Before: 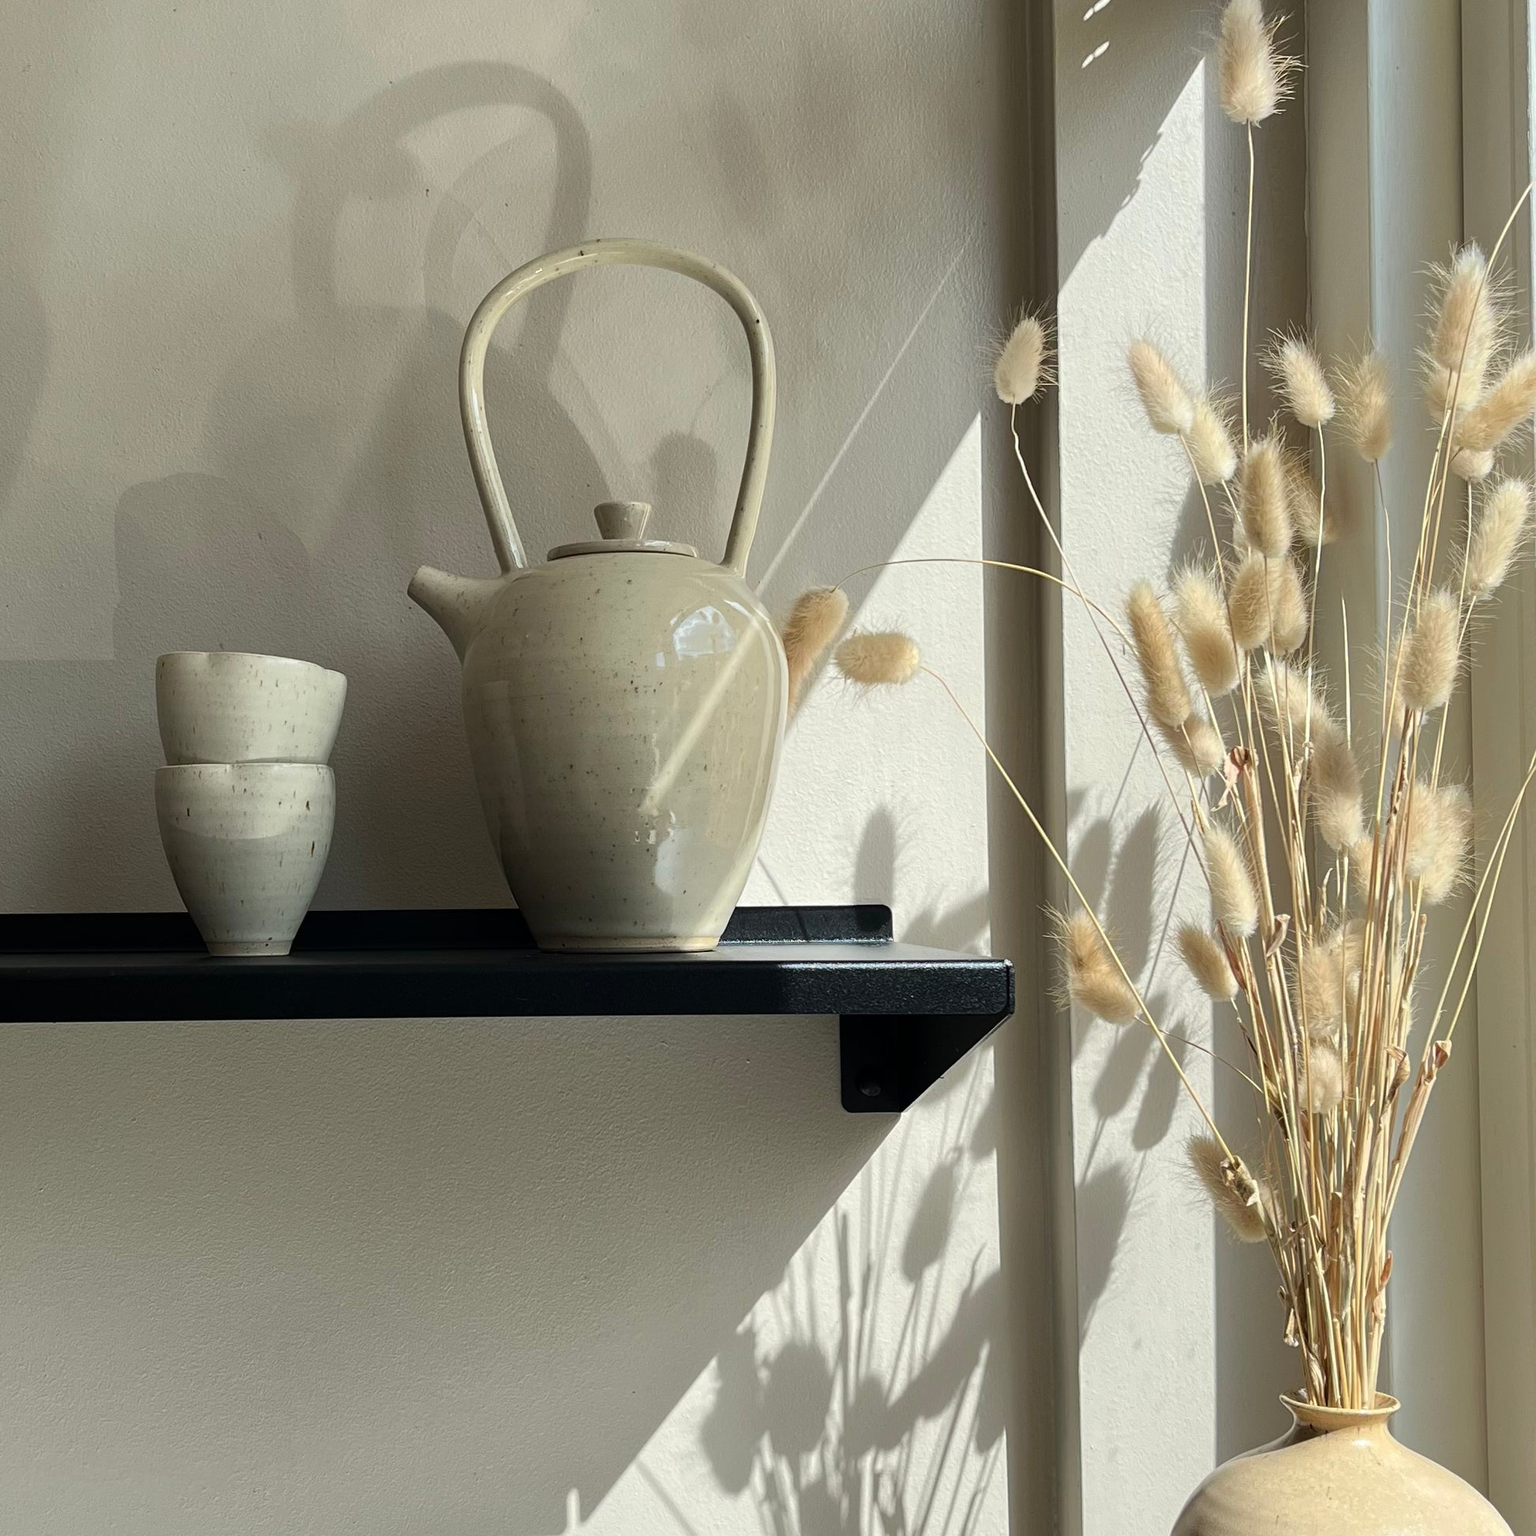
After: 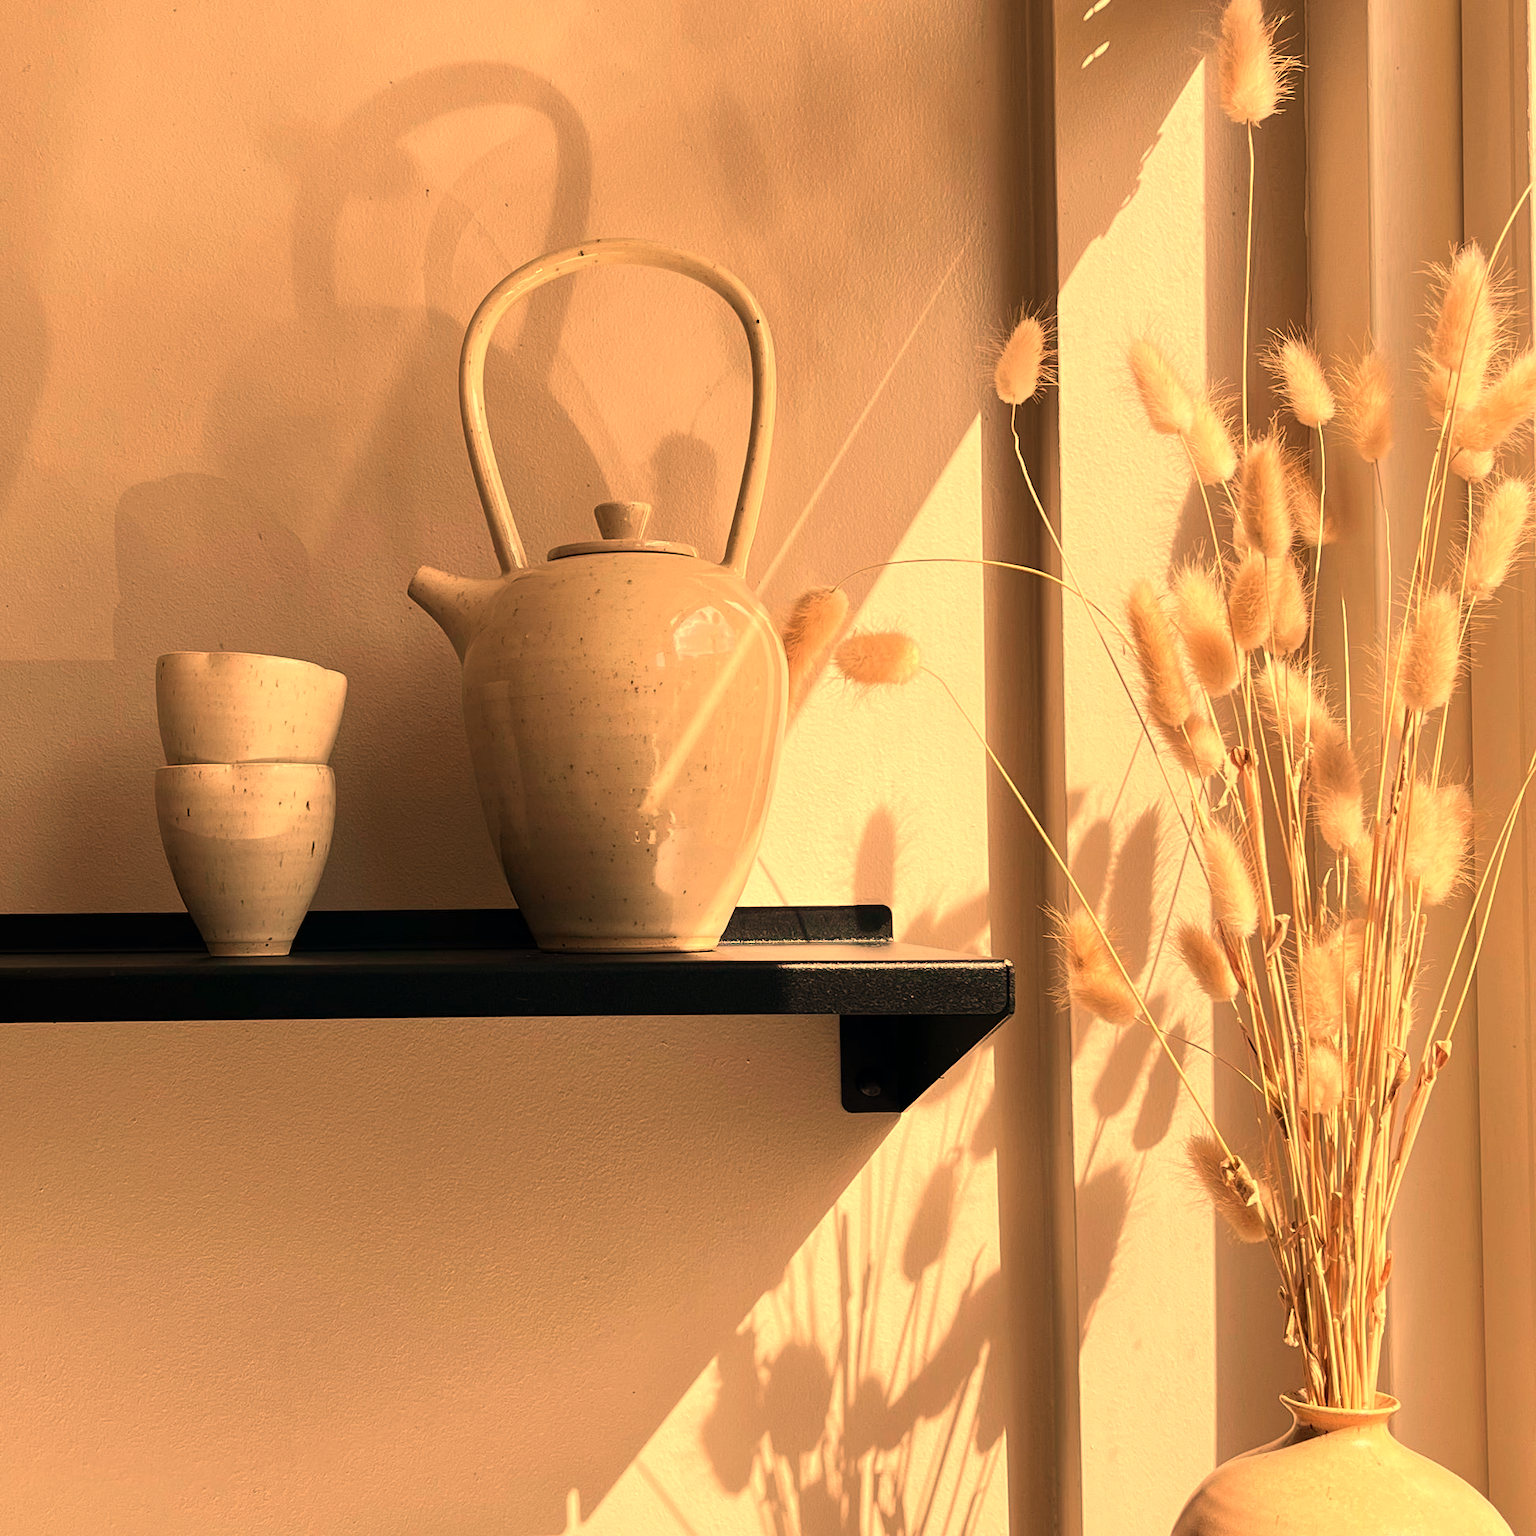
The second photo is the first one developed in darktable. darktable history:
white balance: red 1.467, blue 0.684
contrast brightness saturation: contrast 0.05
